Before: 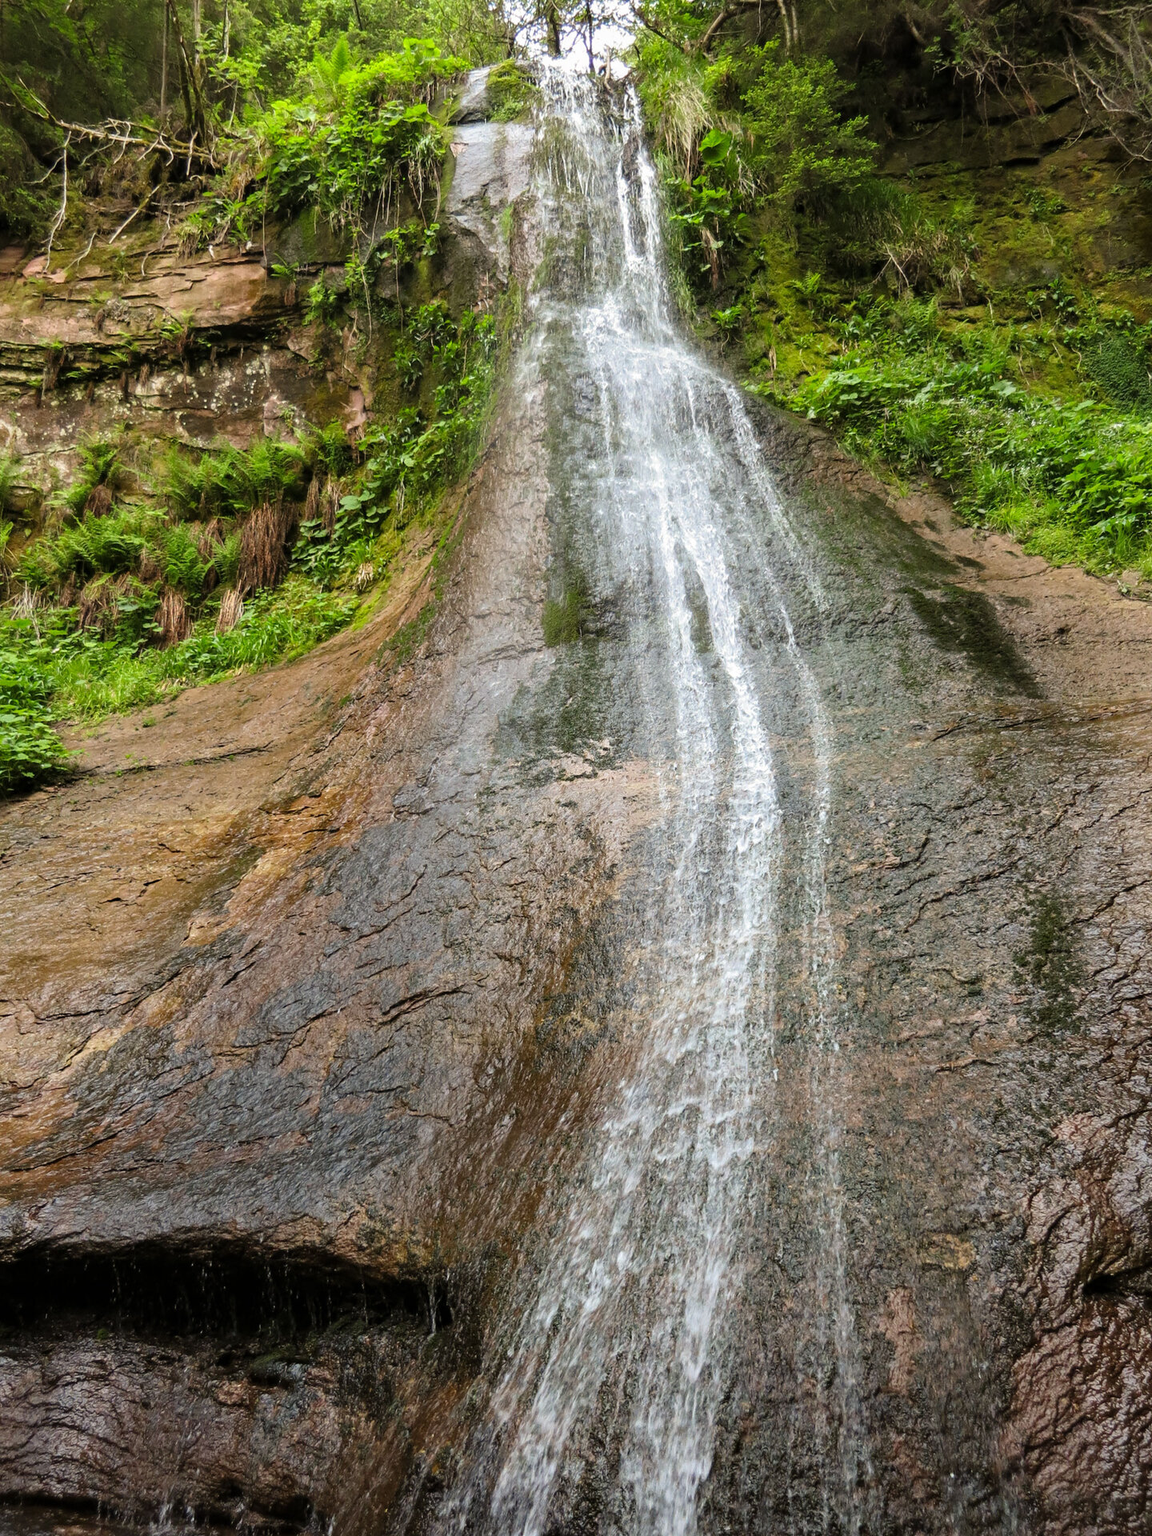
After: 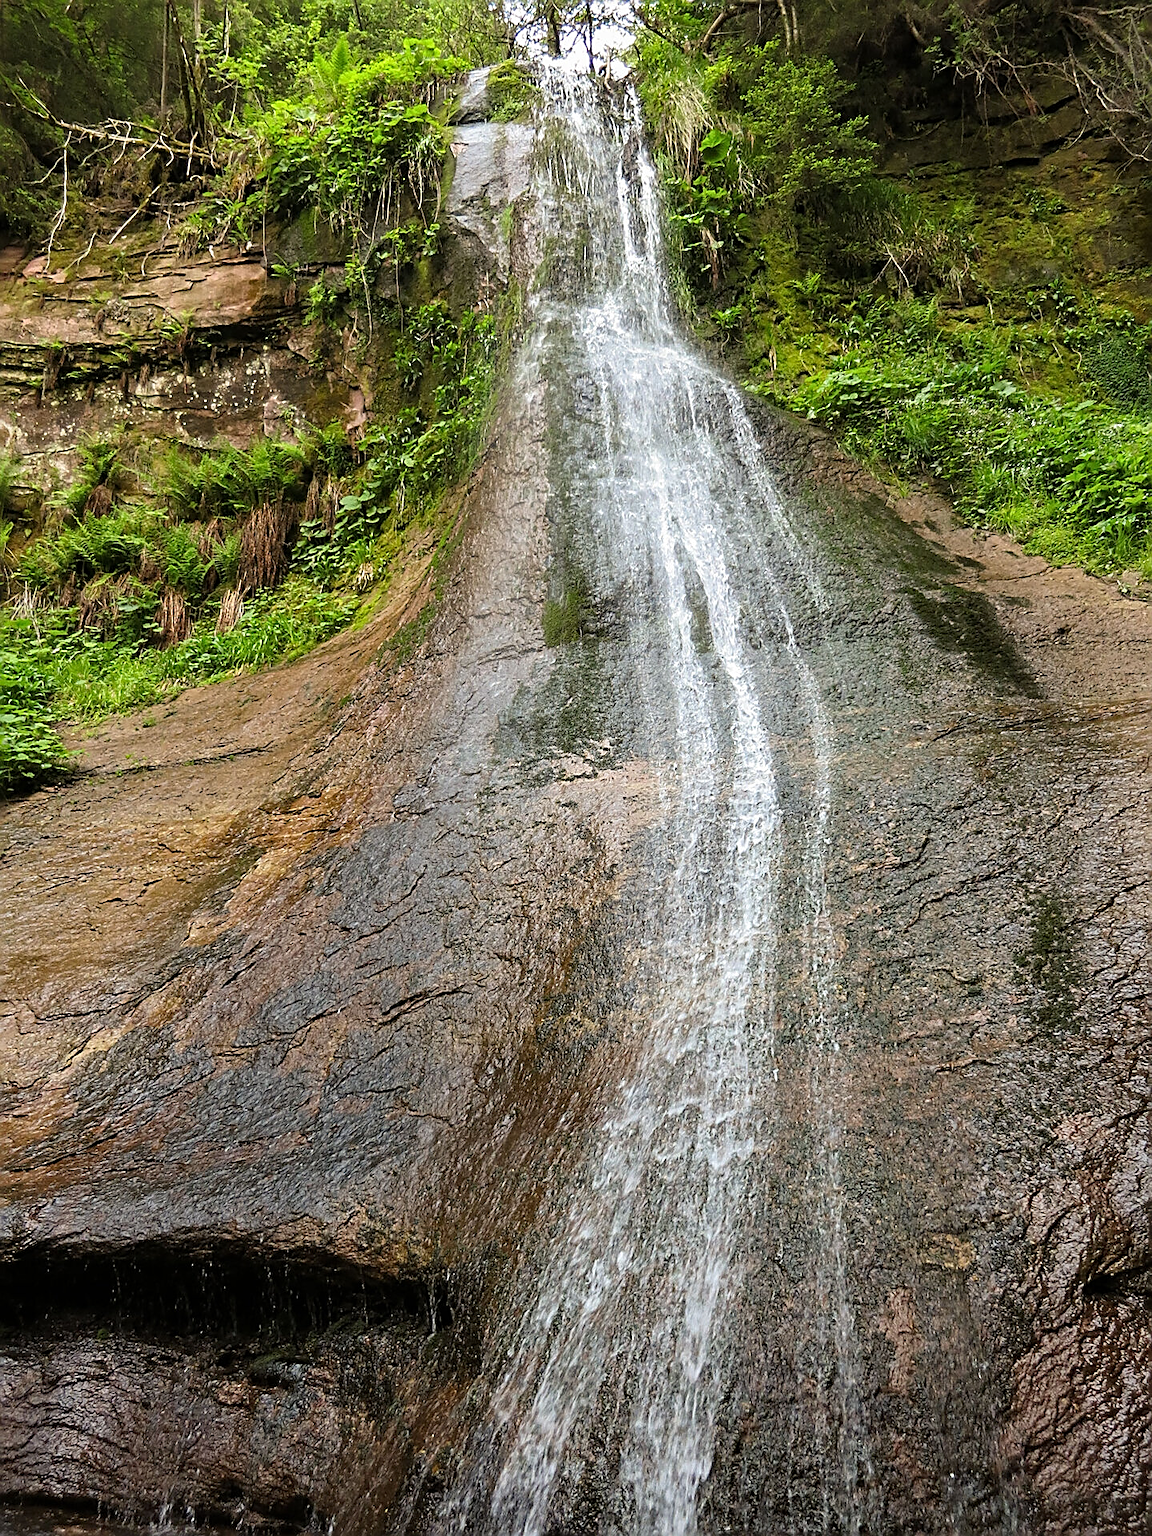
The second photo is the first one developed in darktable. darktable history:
sharpen: amount 0.909
